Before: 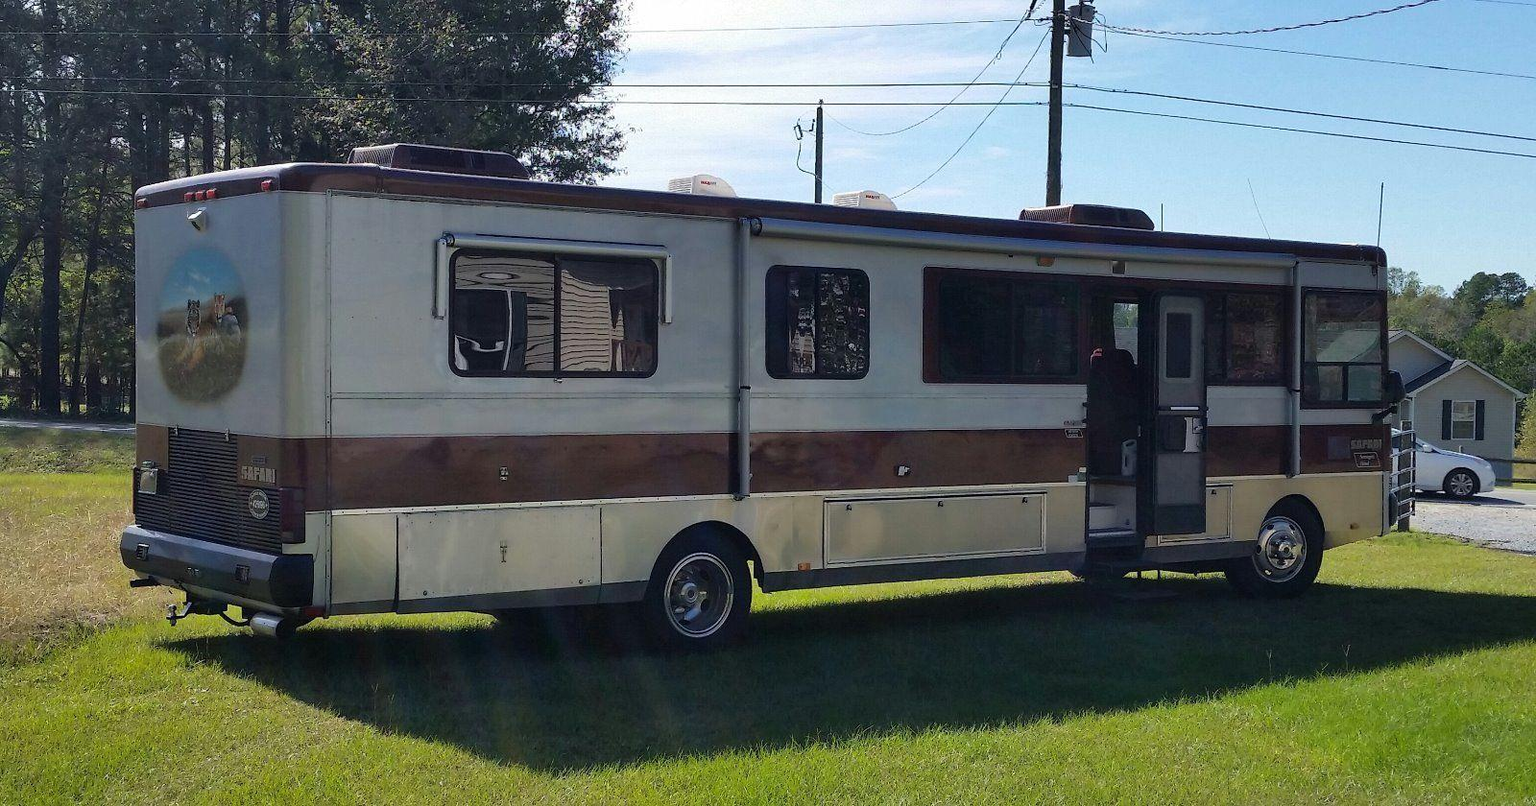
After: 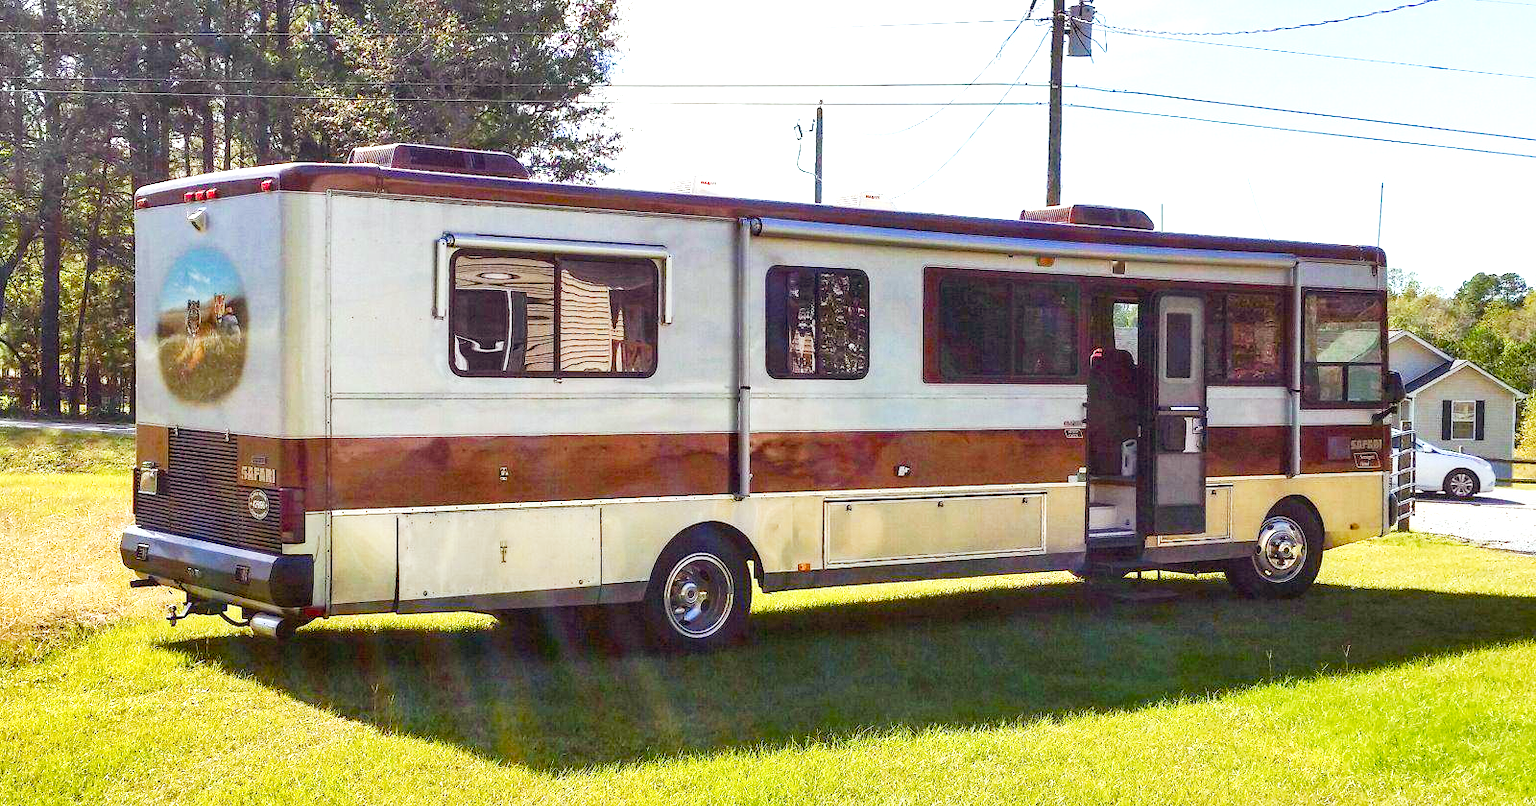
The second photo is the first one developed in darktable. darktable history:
color balance rgb: power › luminance 9.987%, power › chroma 2.811%, power › hue 57.35°, perceptual saturation grading › global saturation 14.448%, perceptual saturation grading › highlights -30.212%, perceptual saturation grading › shadows 51.759%, global vibrance 20%
local contrast: on, module defaults
tone curve: curves: ch0 [(0, 0.013) (0.054, 0.018) (0.205, 0.191) (0.289, 0.292) (0.39, 0.424) (0.493, 0.551) (0.647, 0.752) (0.796, 0.887) (1, 0.998)]; ch1 [(0, 0) (0.371, 0.339) (0.477, 0.452) (0.494, 0.495) (0.501, 0.501) (0.51, 0.516) (0.54, 0.557) (0.572, 0.605) (0.625, 0.687) (0.774, 0.841) (1, 1)]; ch2 [(0, 0) (0.32, 0.281) (0.403, 0.399) (0.441, 0.428) (0.47, 0.469) (0.498, 0.496) (0.524, 0.543) (0.551, 0.579) (0.633, 0.665) (0.7, 0.711) (1, 1)], preserve colors none
levels: levels [0, 0.492, 0.984]
exposure: exposure 1.214 EV, compensate exposure bias true, compensate highlight preservation false
